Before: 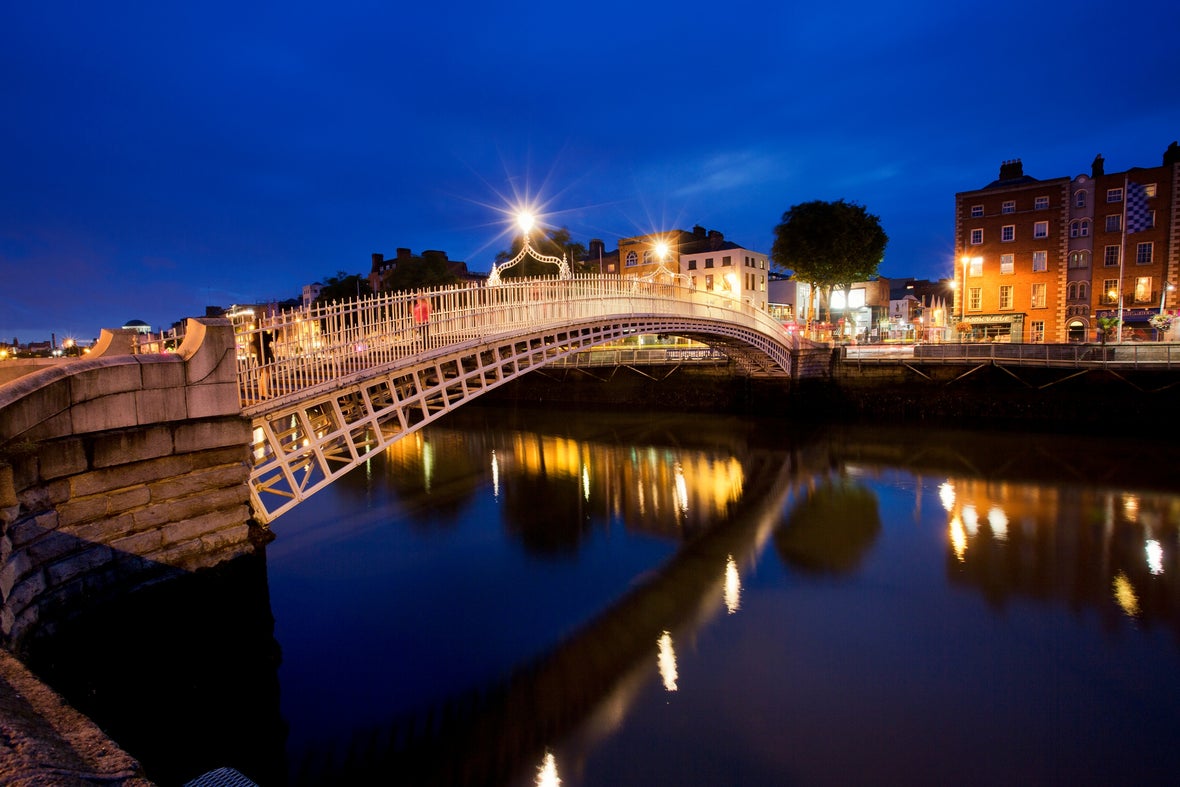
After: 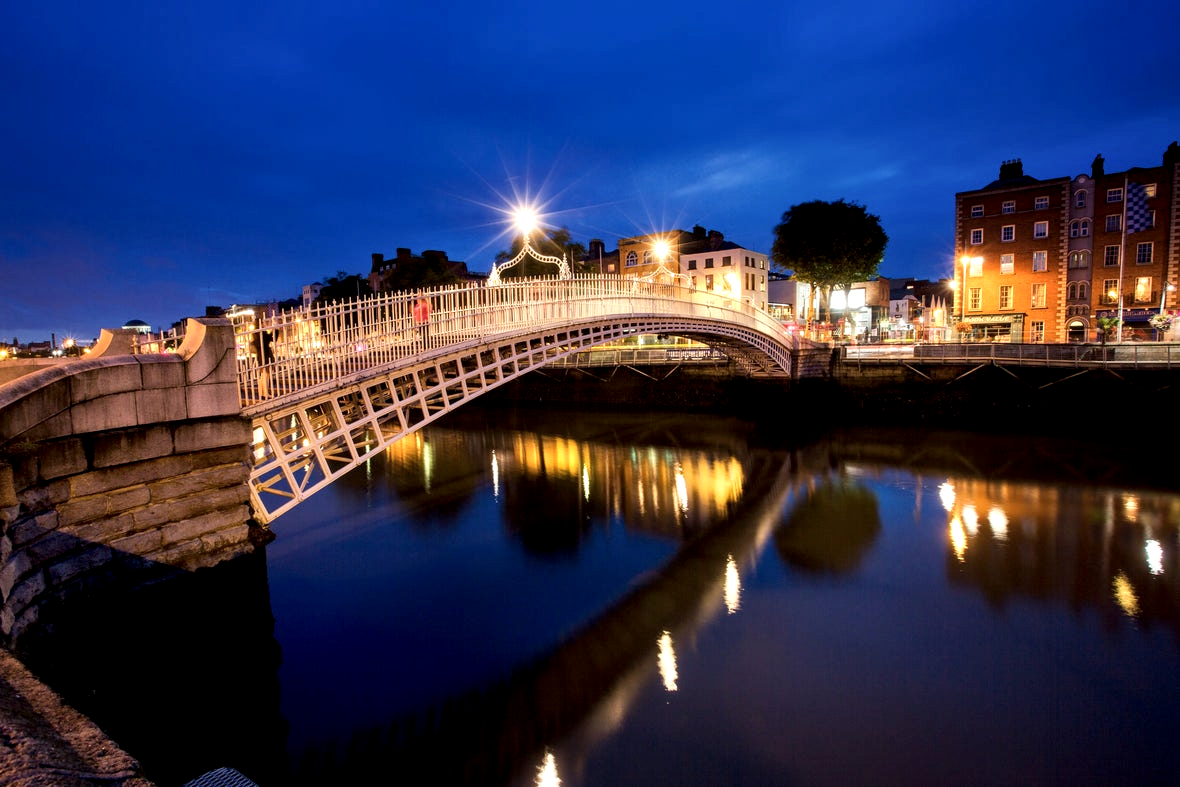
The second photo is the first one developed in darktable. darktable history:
local contrast: detail 135%, midtone range 0.748
